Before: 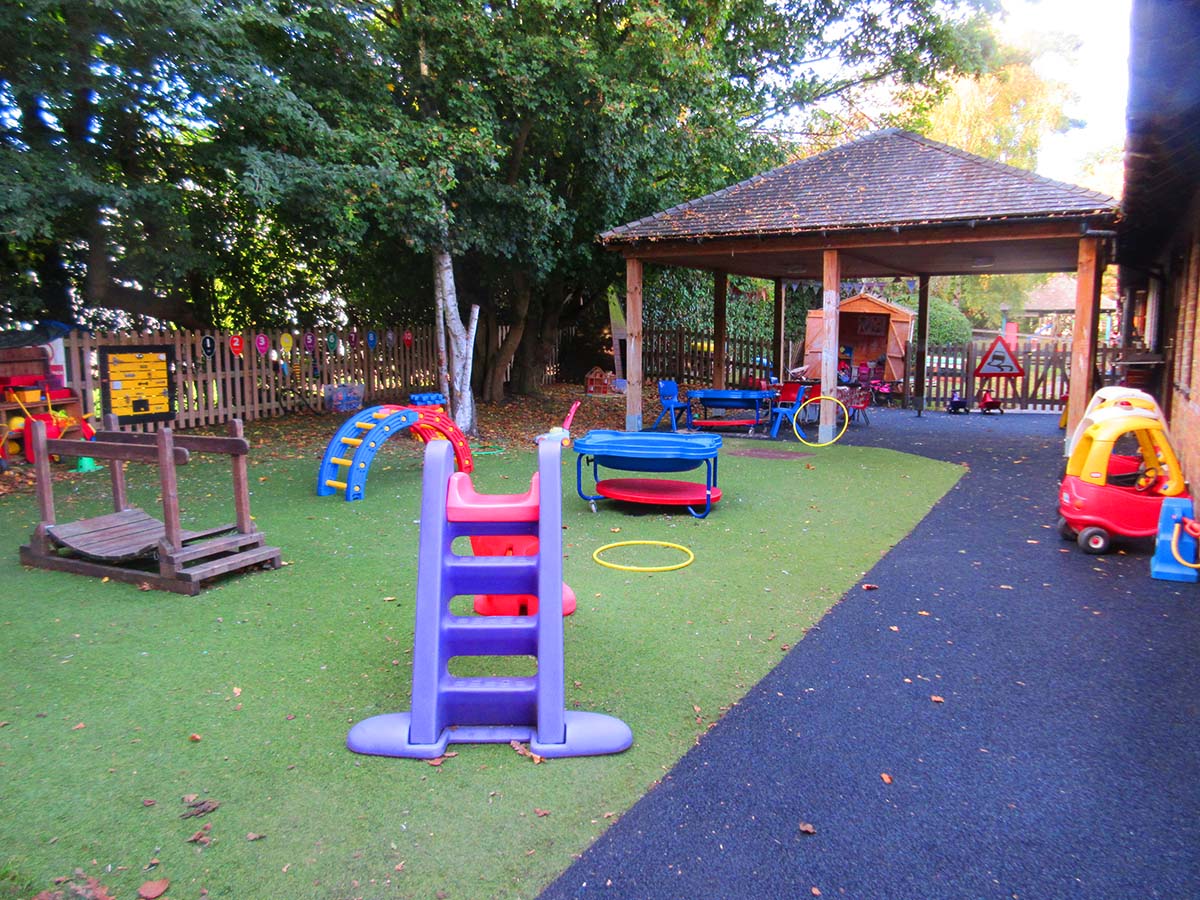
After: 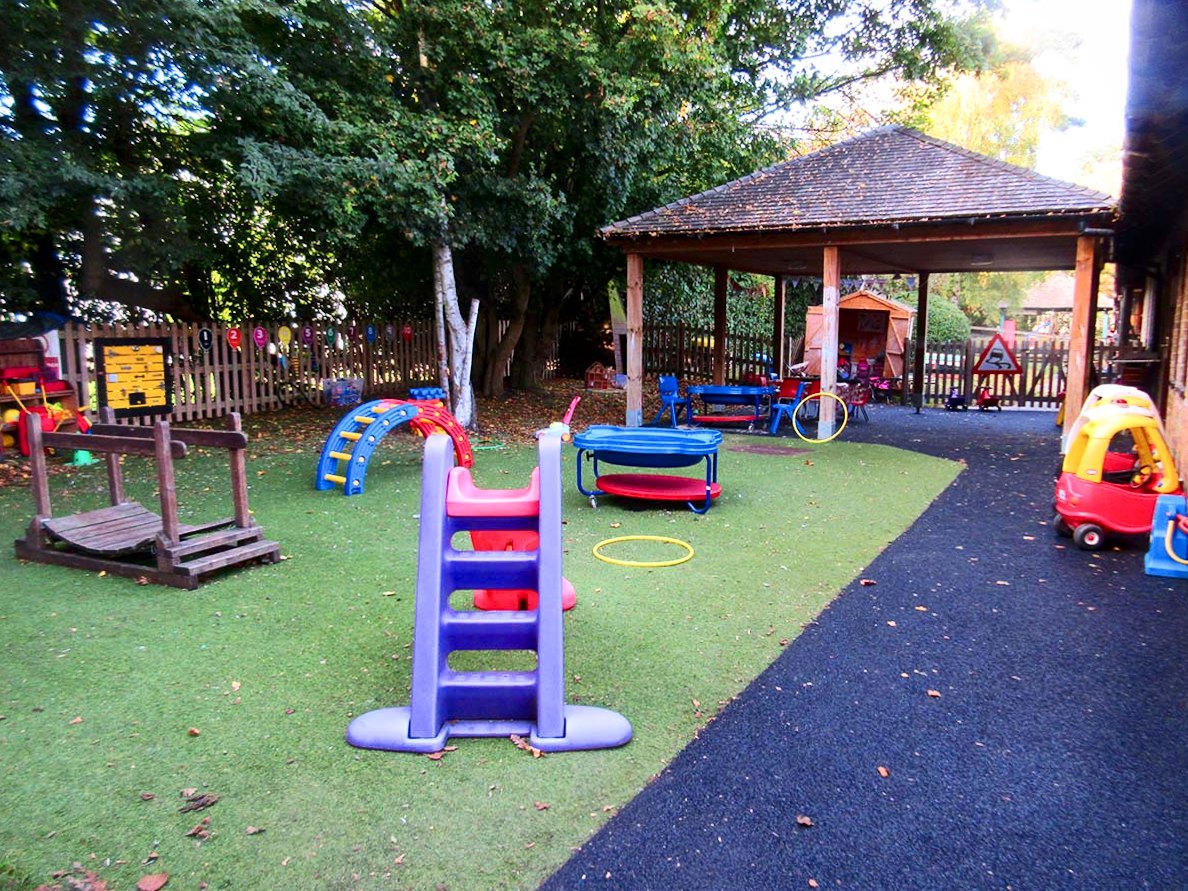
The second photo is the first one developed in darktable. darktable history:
contrast brightness saturation: contrast 0.22
local contrast: mode bilateral grid, contrast 20, coarseness 50, detail 132%, midtone range 0.2
exposure: exposure -0.064 EV, compensate highlight preservation false
rotate and perspective: rotation 0.174°, lens shift (vertical) 0.013, lens shift (horizontal) 0.019, shear 0.001, automatic cropping original format, crop left 0.007, crop right 0.991, crop top 0.016, crop bottom 0.997
